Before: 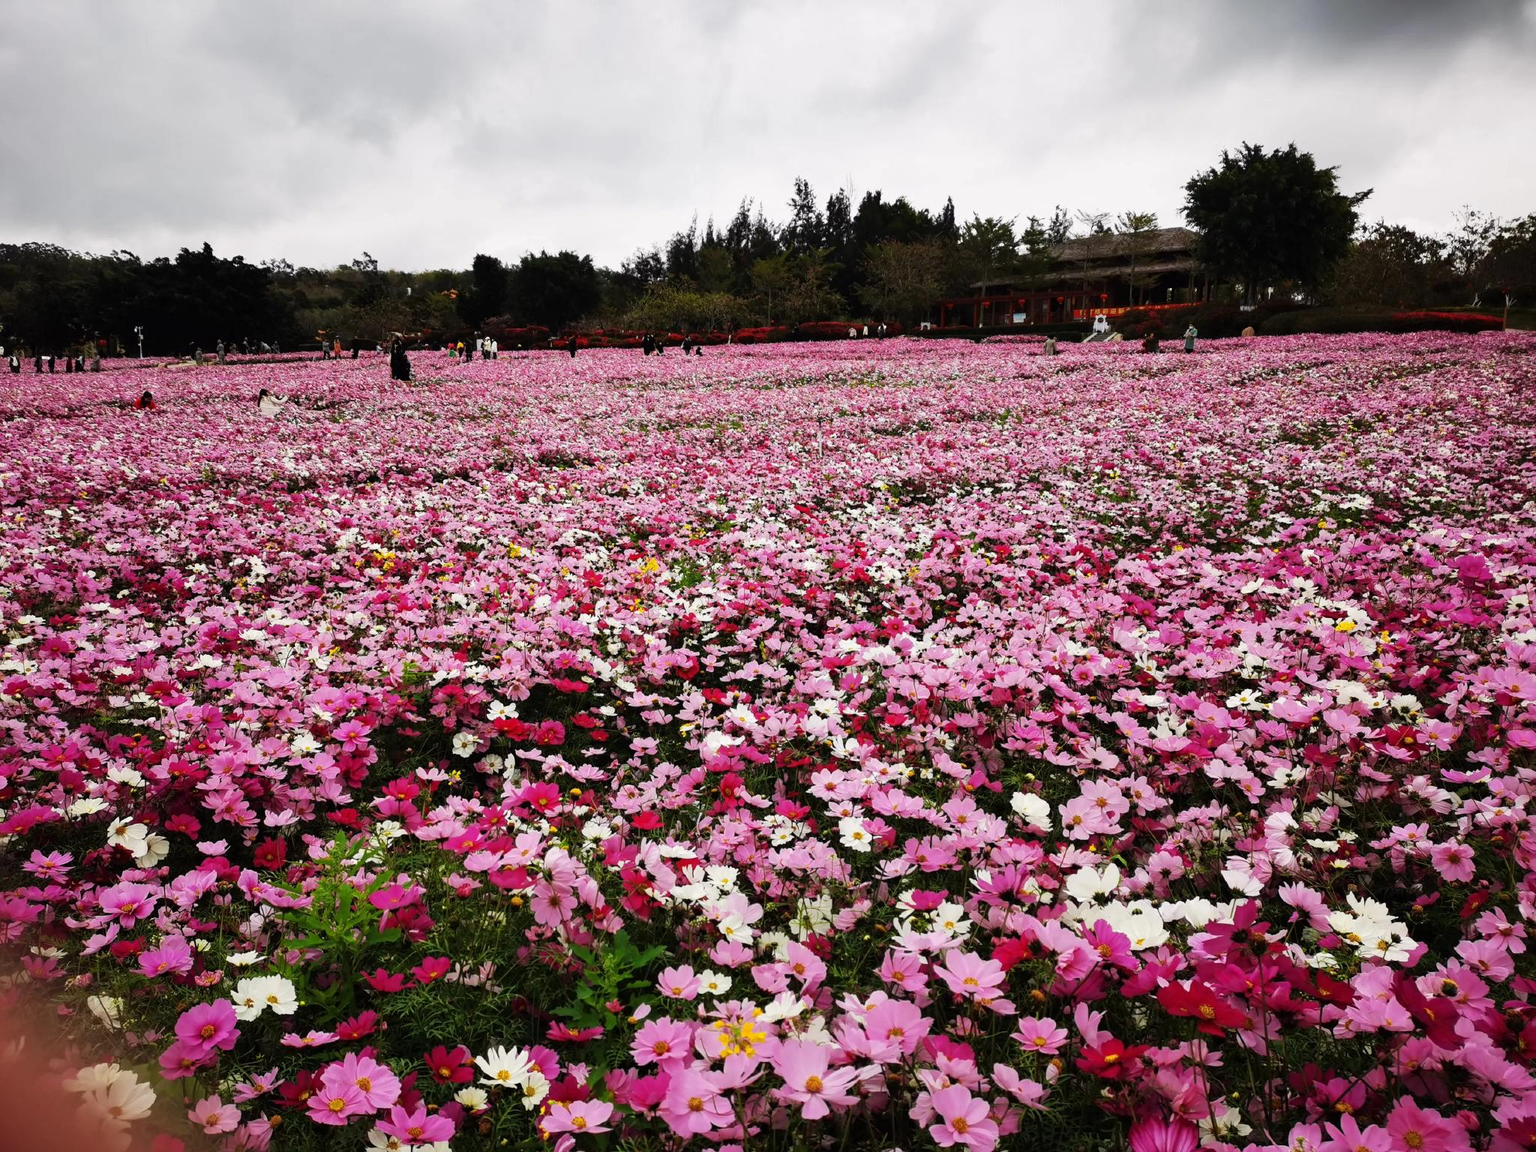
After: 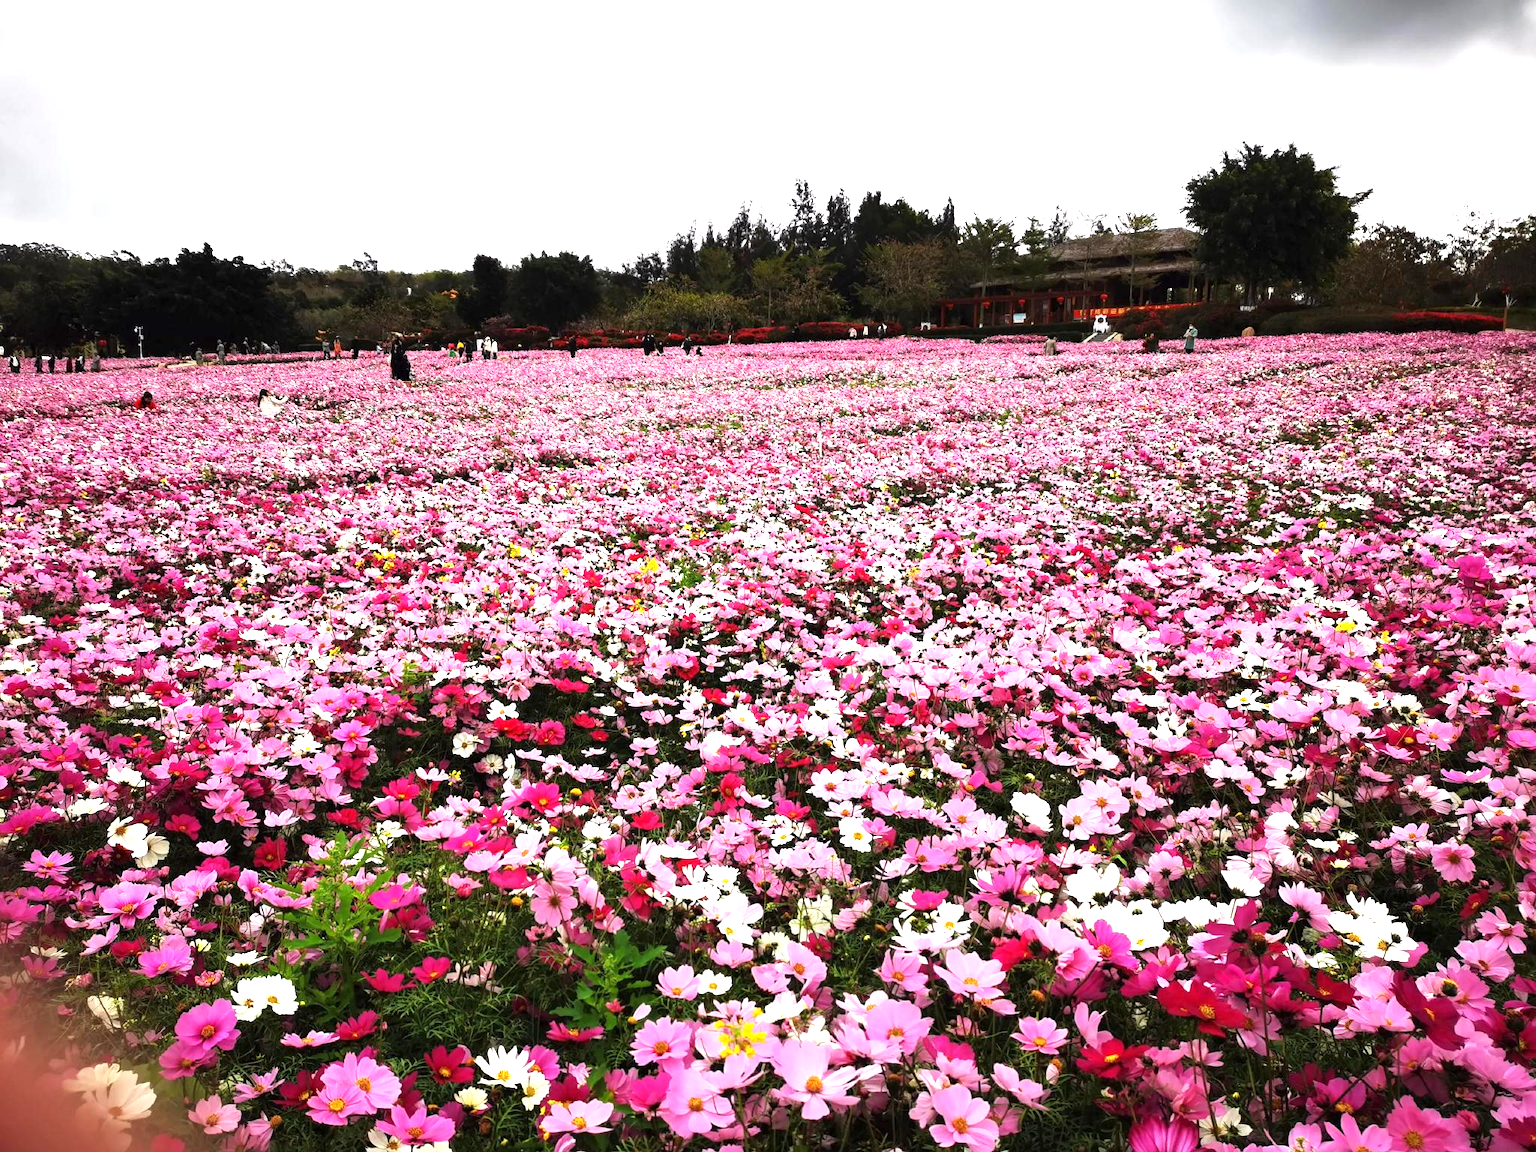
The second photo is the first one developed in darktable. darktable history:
exposure: exposure 1 EV, compensate highlight preservation false
tone equalizer: on, module defaults
